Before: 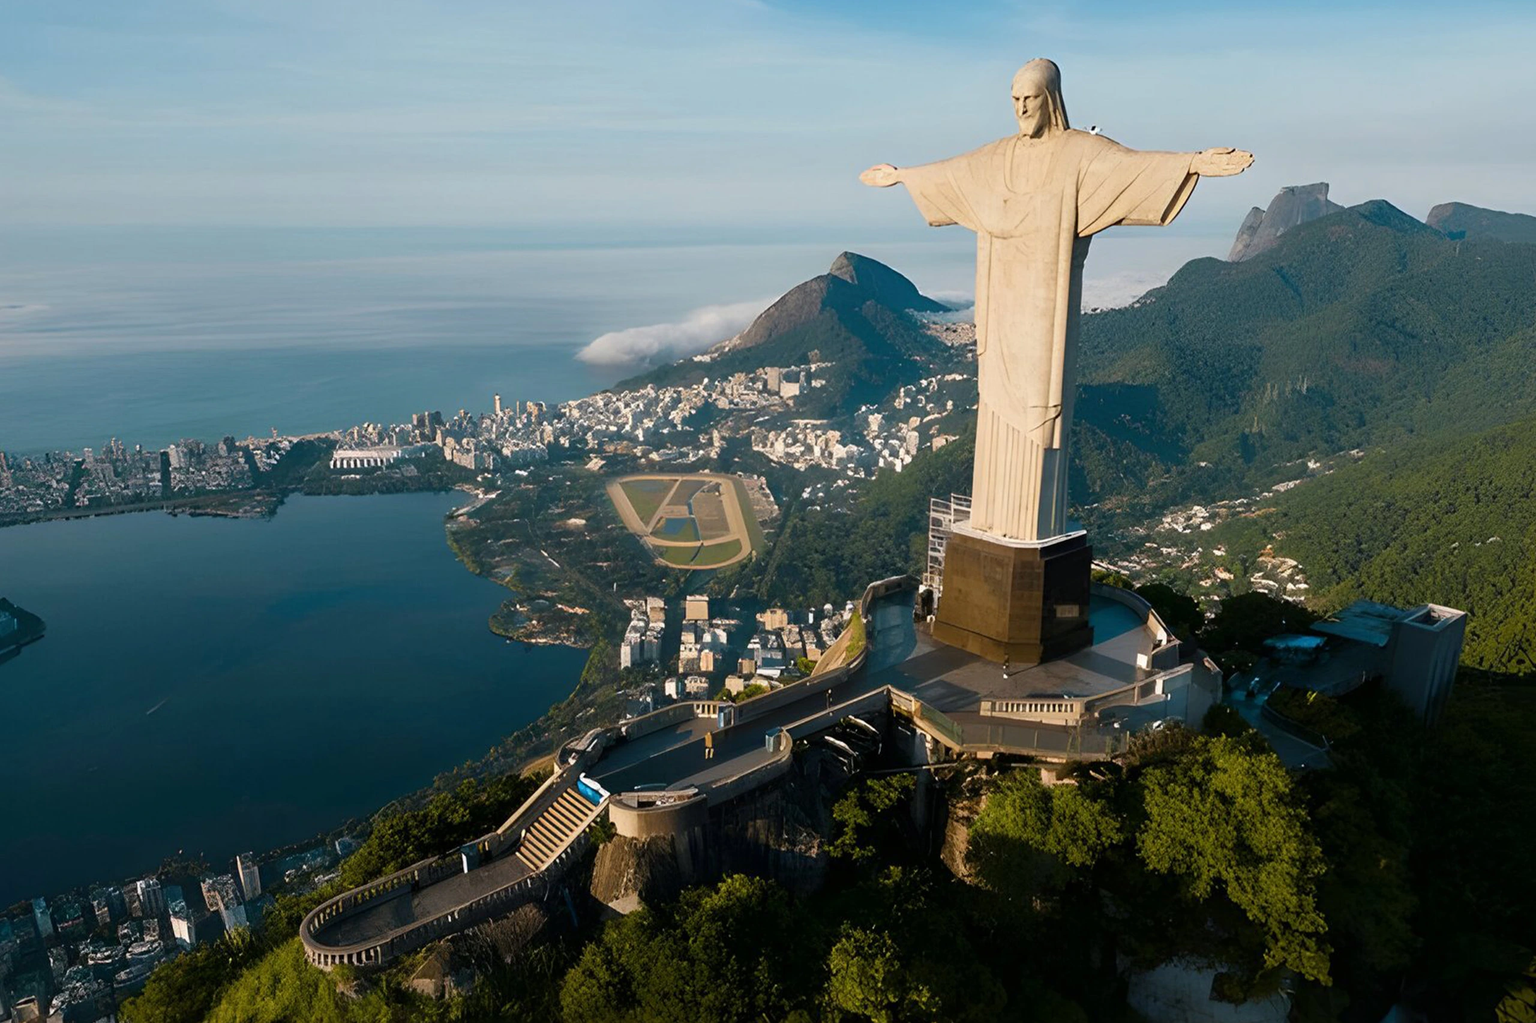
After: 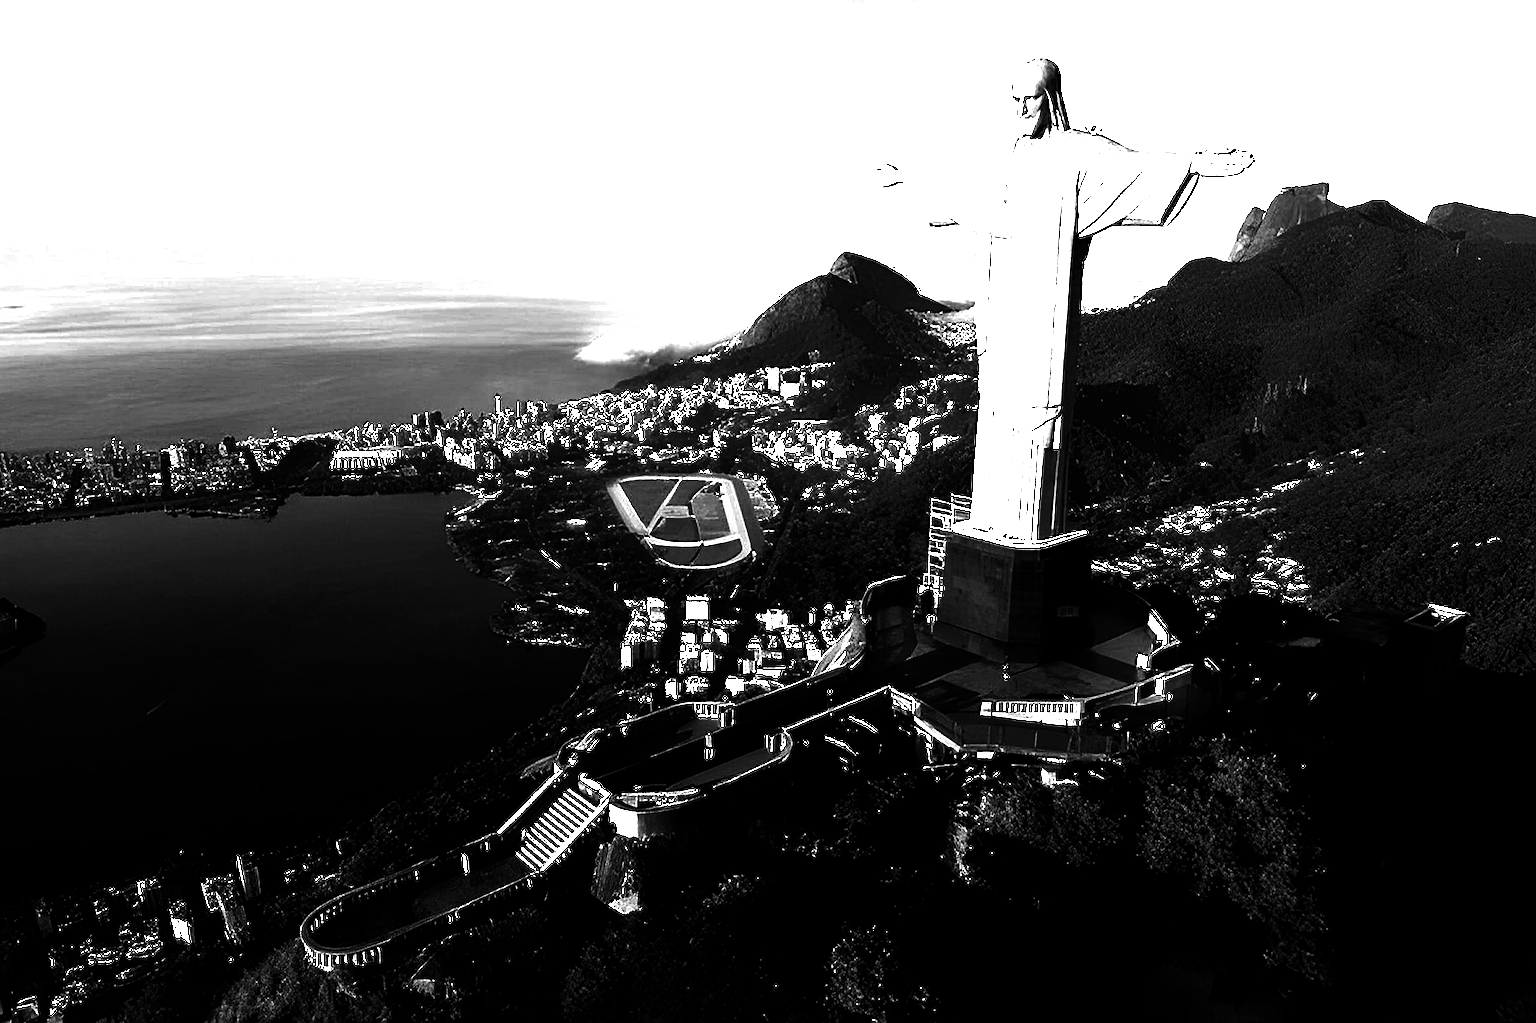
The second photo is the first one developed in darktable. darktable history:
sharpen: on, module defaults
tone equalizer: -8 EV -0.75 EV, -7 EV -0.7 EV, -6 EV -0.6 EV, -5 EV -0.4 EV, -3 EV 0.4 EV, -2 EV 0.6 EV, -1 EV 0.7 EV, +0 EV 0.75 EV, edges refinement/feathering 500, mask exposure compensation -1.57 EV, preserve details no
exposure: black level correction 0, exposure 0.6 EV, compensate exposure bias true, compensate highlight preservation false
contrast brightness saturation: contrast 0.02, brightness -1, saturation -1
color balance rgb: linear chroma grading › global chroma 50%, perceptual saturation grading › global saturation 2.34%, global vibrance 6.64%, contrast 12.71%, saturation formula JzAzBz (2021)
